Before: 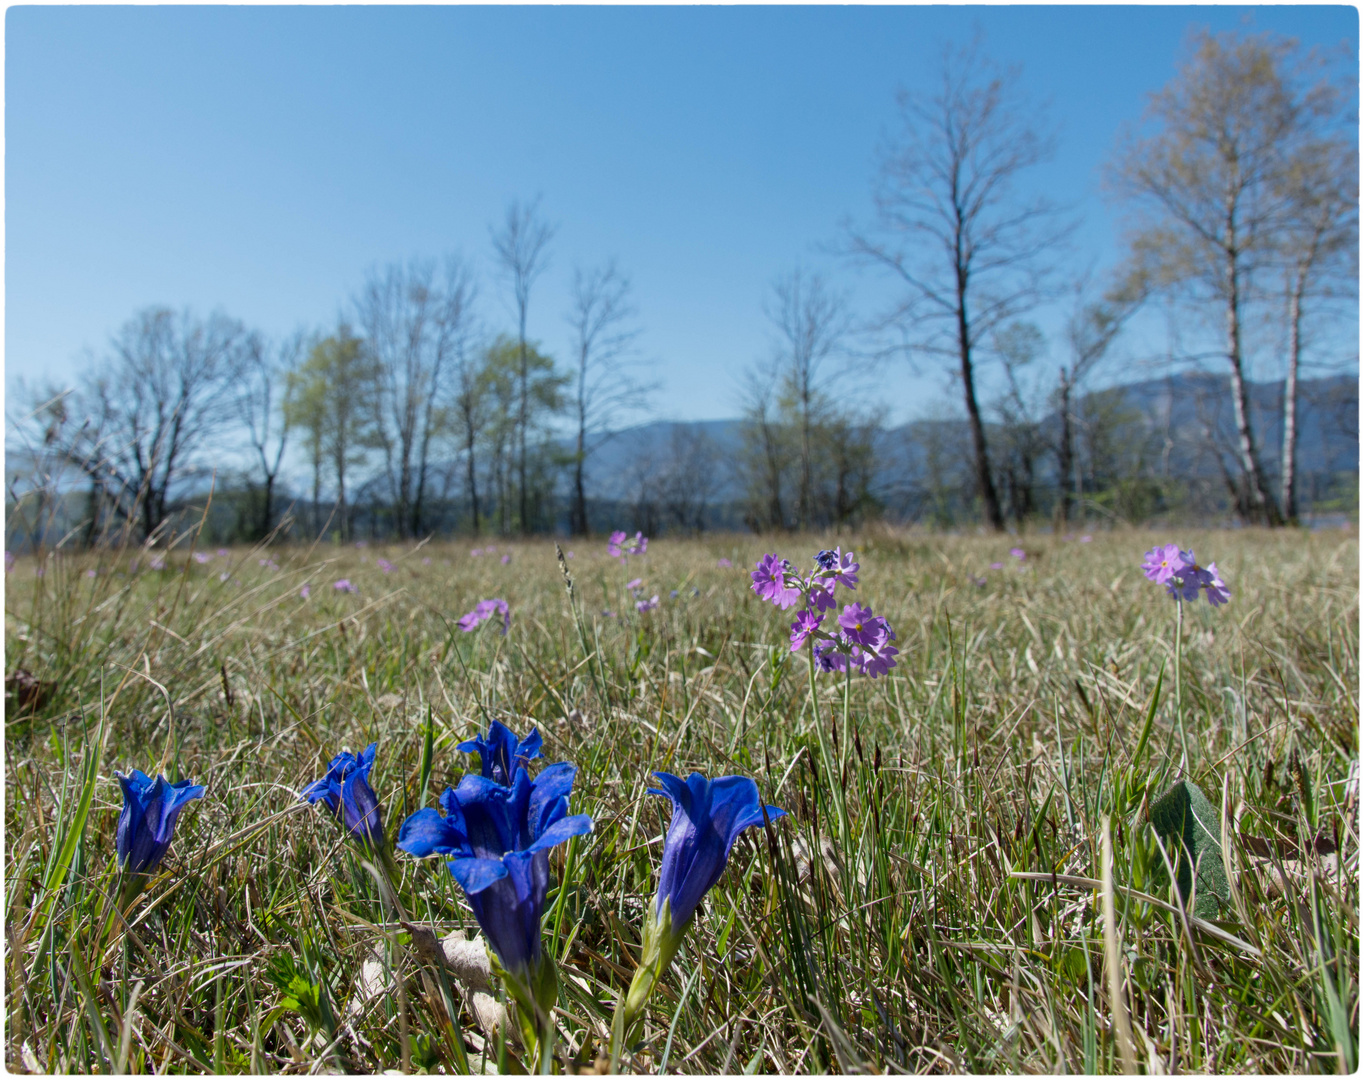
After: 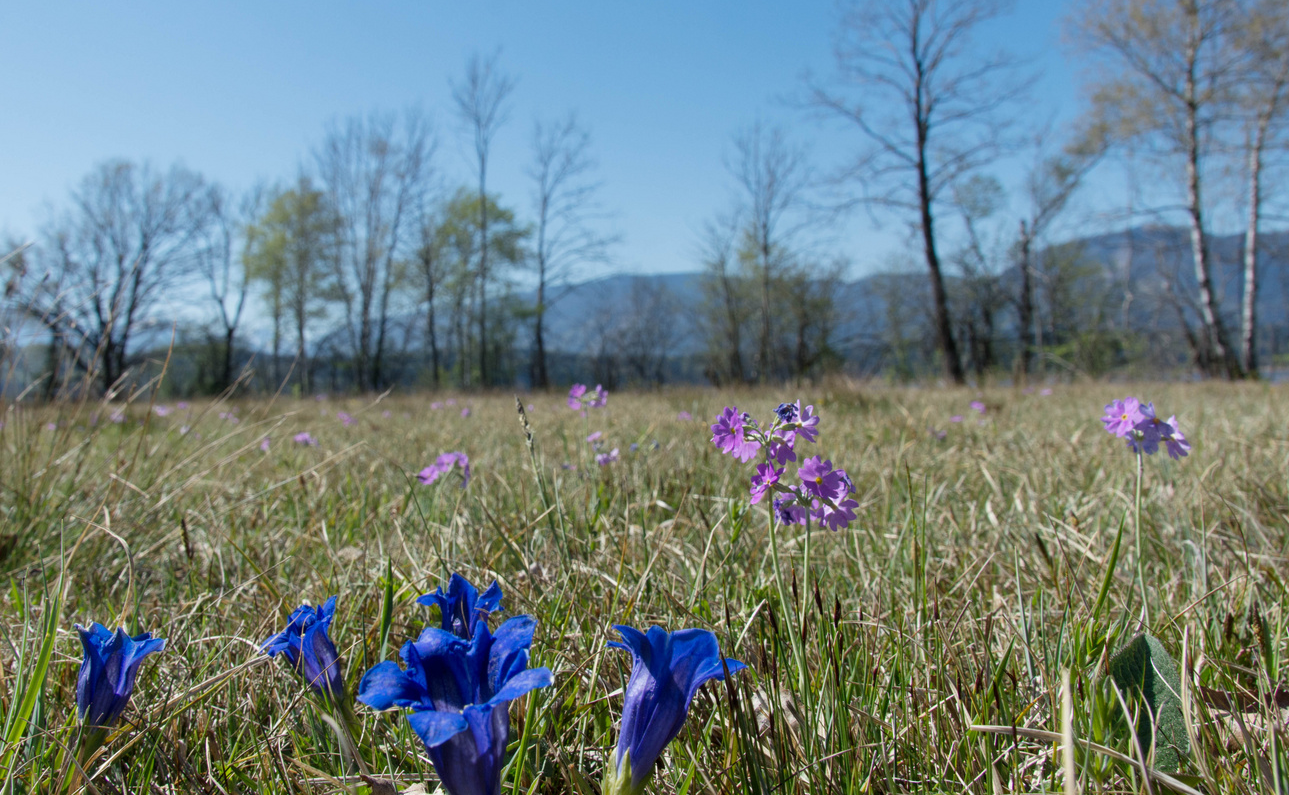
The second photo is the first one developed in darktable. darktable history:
crop and rotate: left 2.946%, top 13.613%, right 2.484%, bottom 12.685%
